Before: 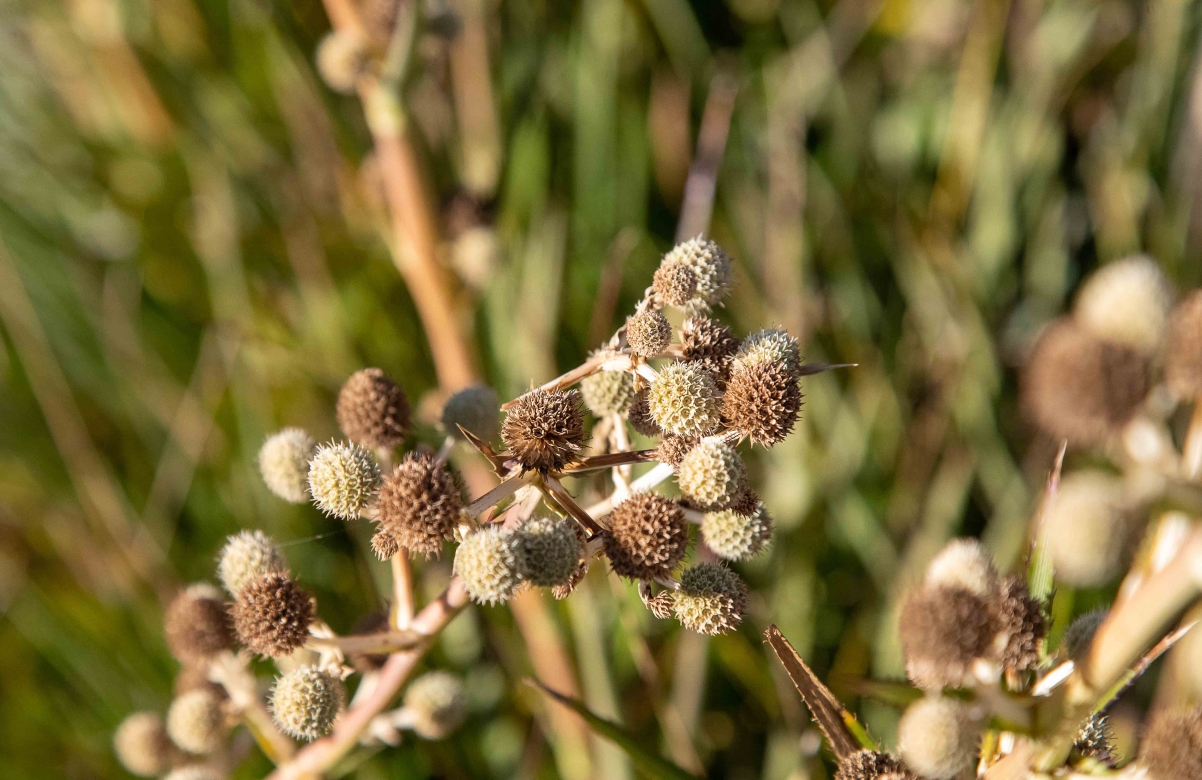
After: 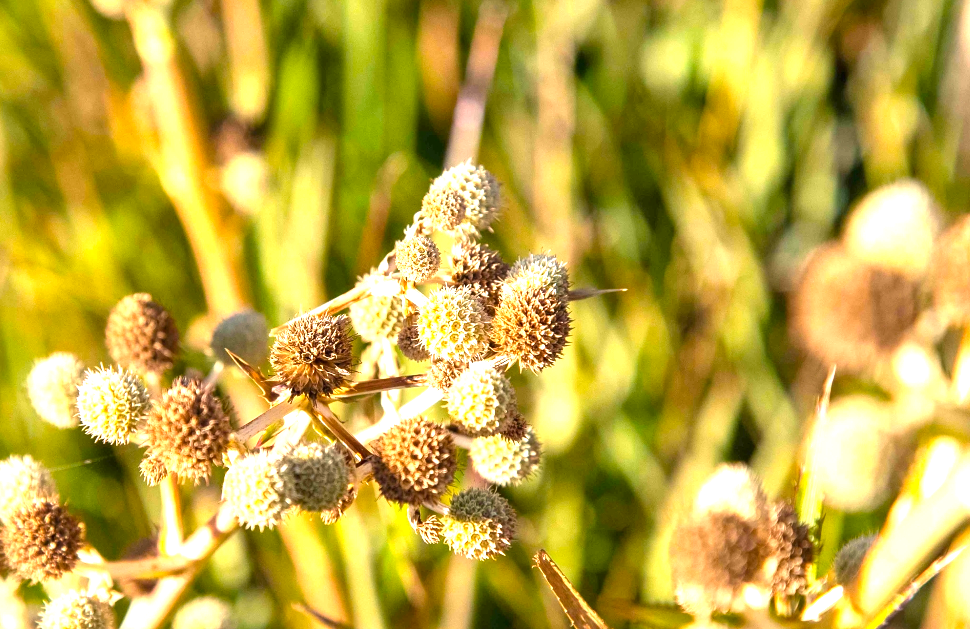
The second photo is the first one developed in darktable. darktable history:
color balance rgb: highlights gain › chroma 2.238%, highlights gain › hue 75.02°, perceptual saturation grading › global saturation 19.291%, global vibrance 20%
crop: left 19.259%, top 9.622%, right 0%, bottom 9.631%
exposure: black level correction 0, exposure 1.474 EV, compensate exposure bias true, compensate highlight preservation false
